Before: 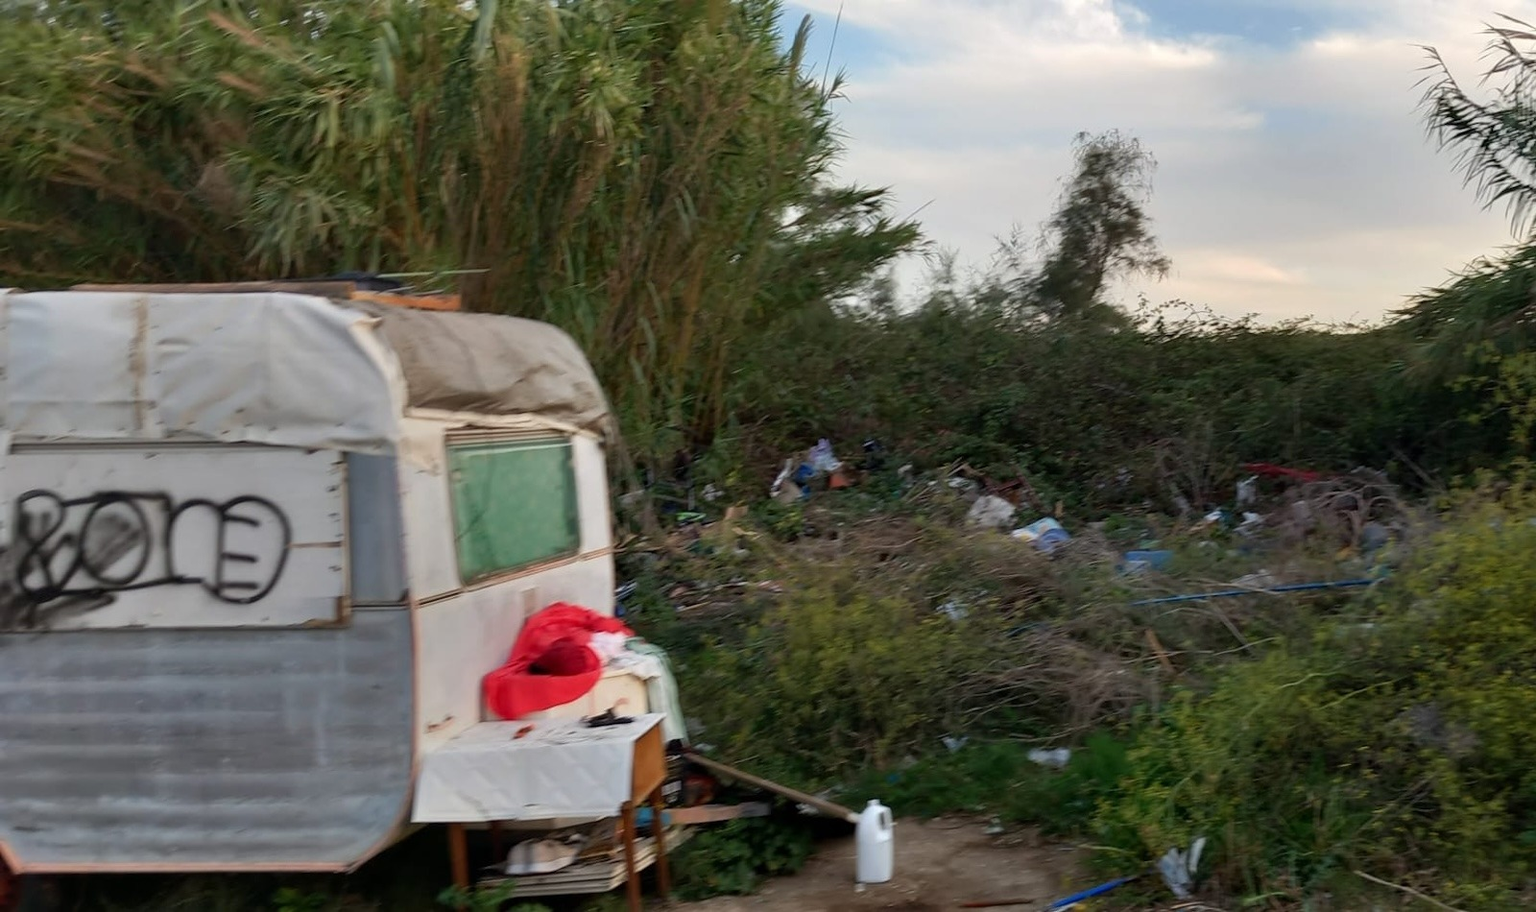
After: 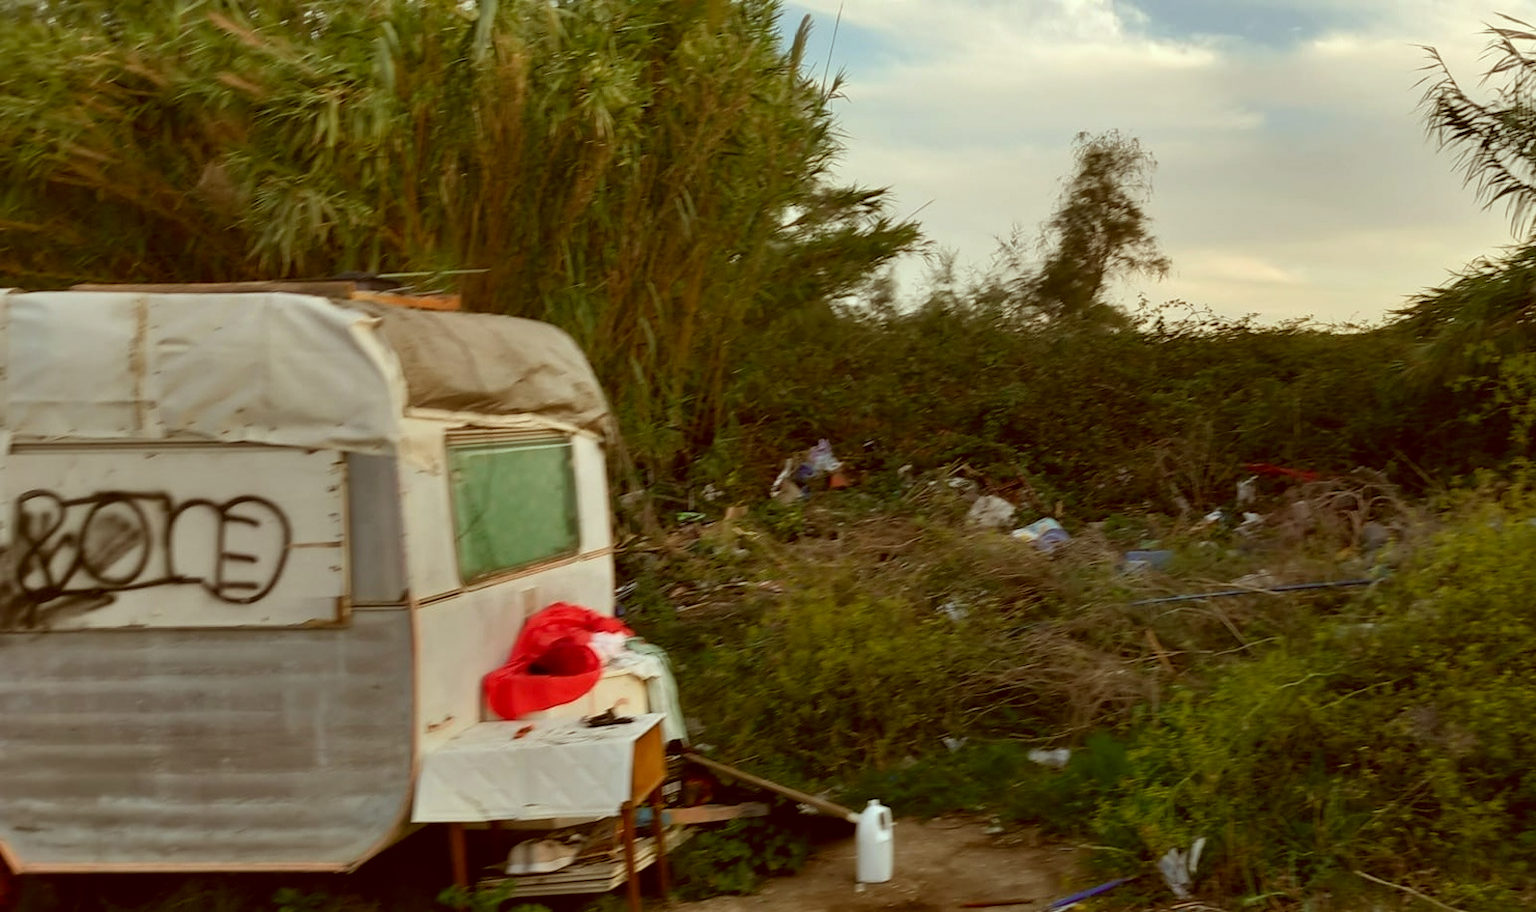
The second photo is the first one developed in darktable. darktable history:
color correction: highlights a* -6.28, highlights b* 9.12, shadows a* 10.35, shadows b* 24.04
